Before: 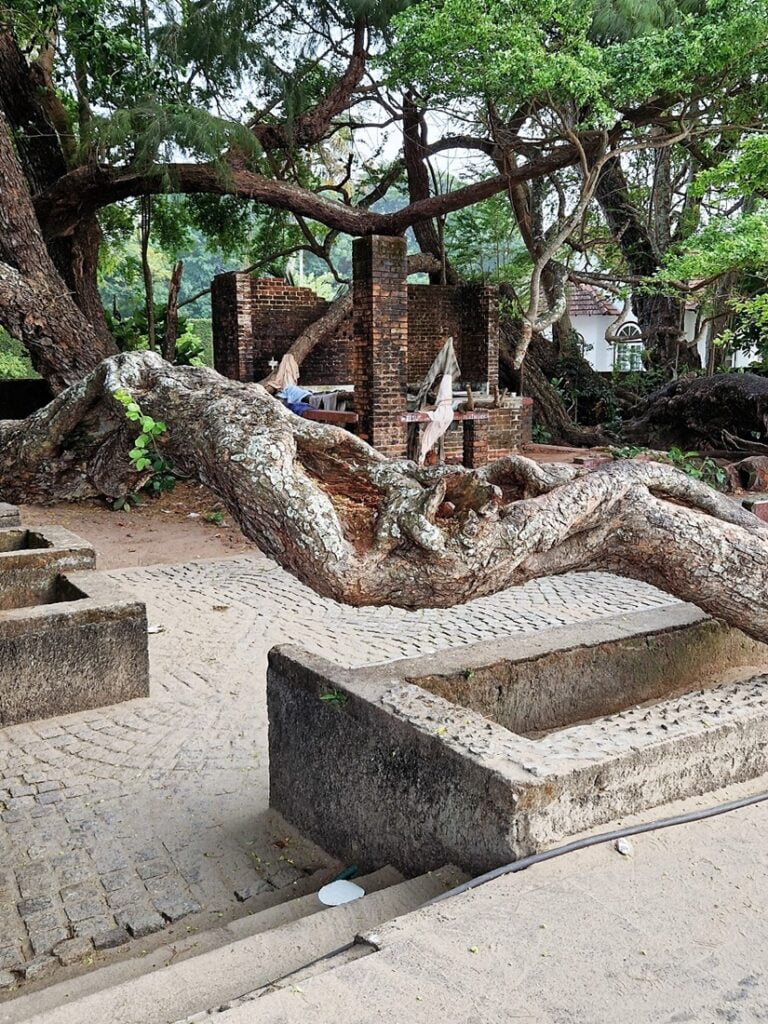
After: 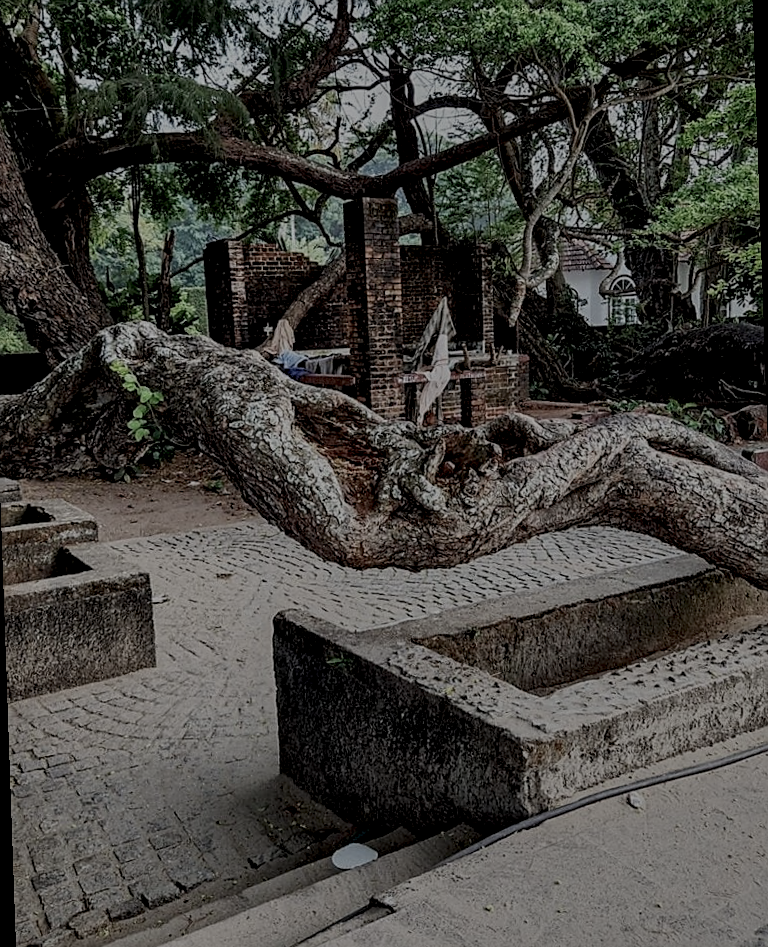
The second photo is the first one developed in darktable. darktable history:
local contrast: highlights 19%, detail 186%
color balance rgb: perceptual brilliance grading › global brilliance -48.39%
sharpen: on, module defaults
rotate and perspective: rotation -2°, crop left 0.022, crop right 0.978, crop top 0.049, crop bottom 0.951
